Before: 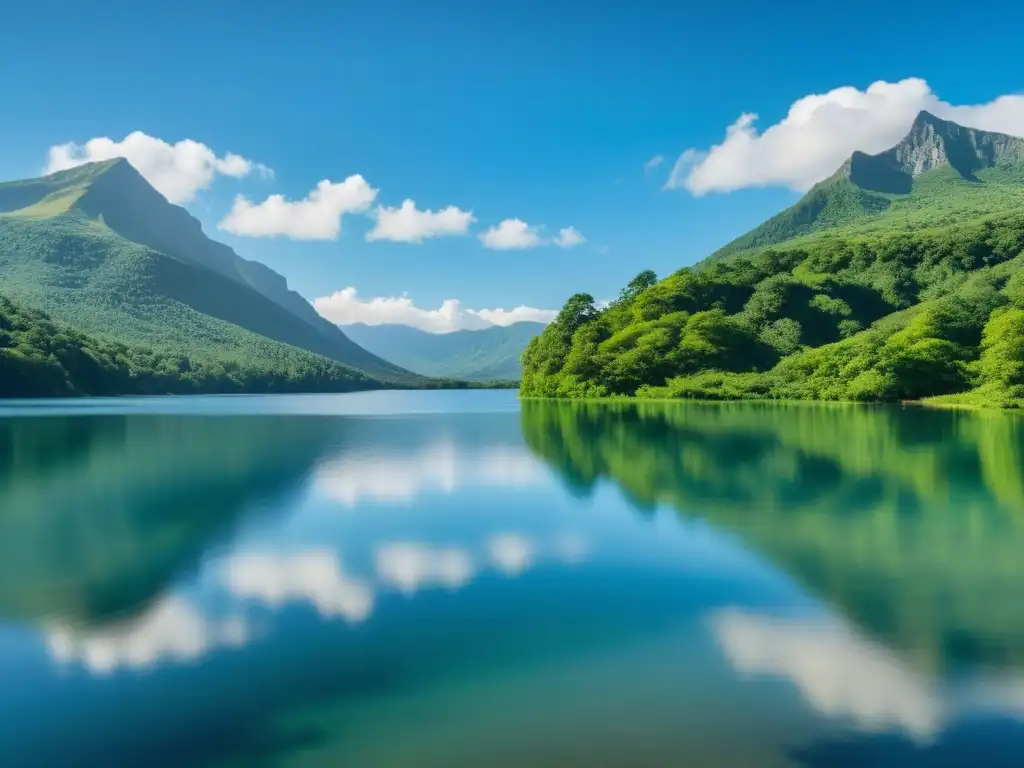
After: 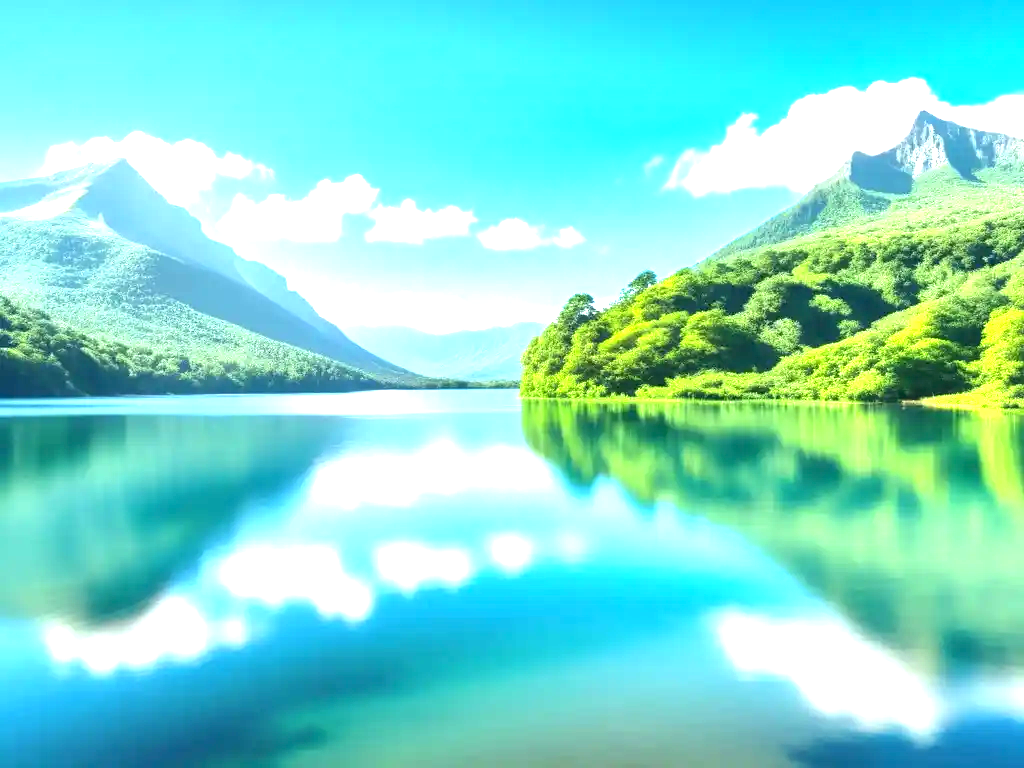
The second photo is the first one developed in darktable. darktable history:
exposure: exposure 1.99 EV, compensate highlight preservation false
